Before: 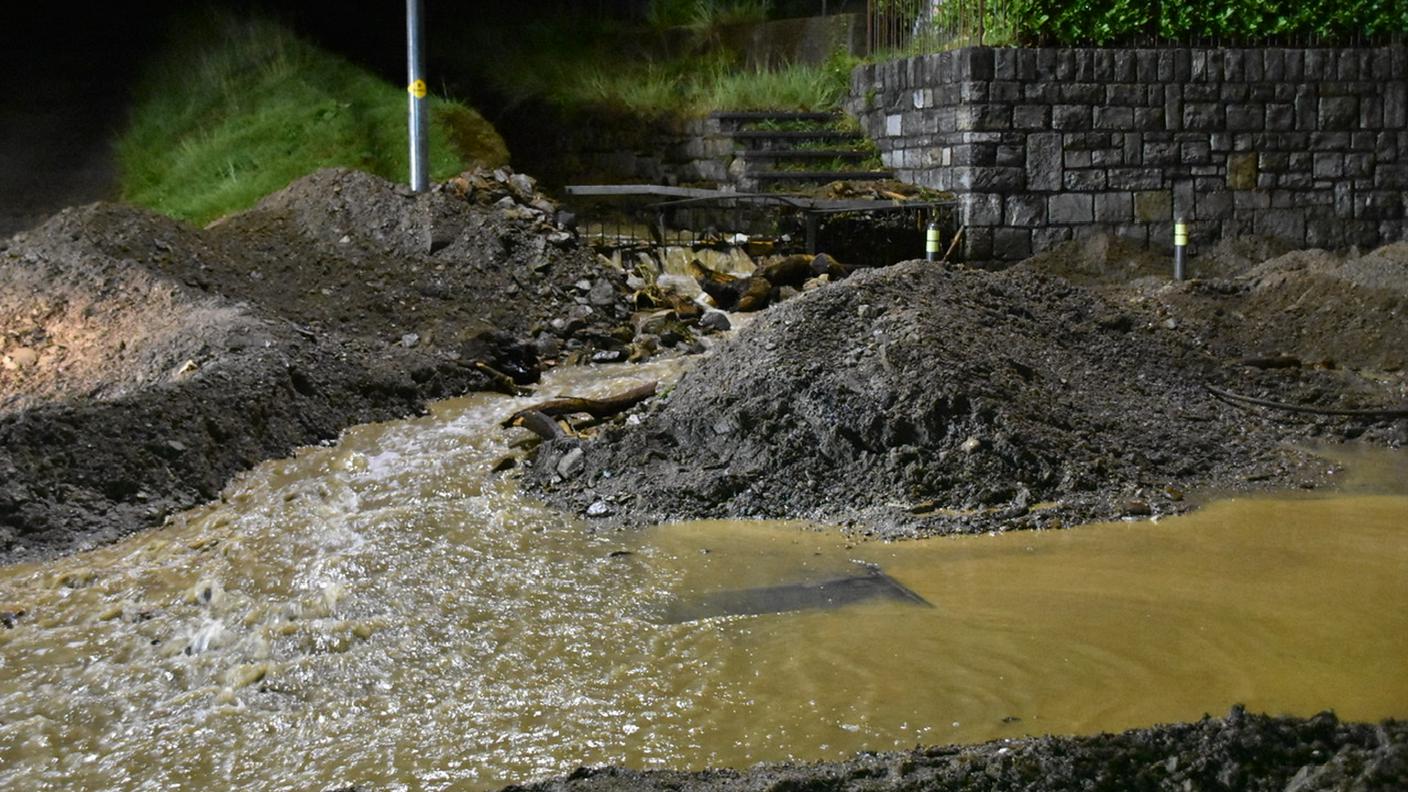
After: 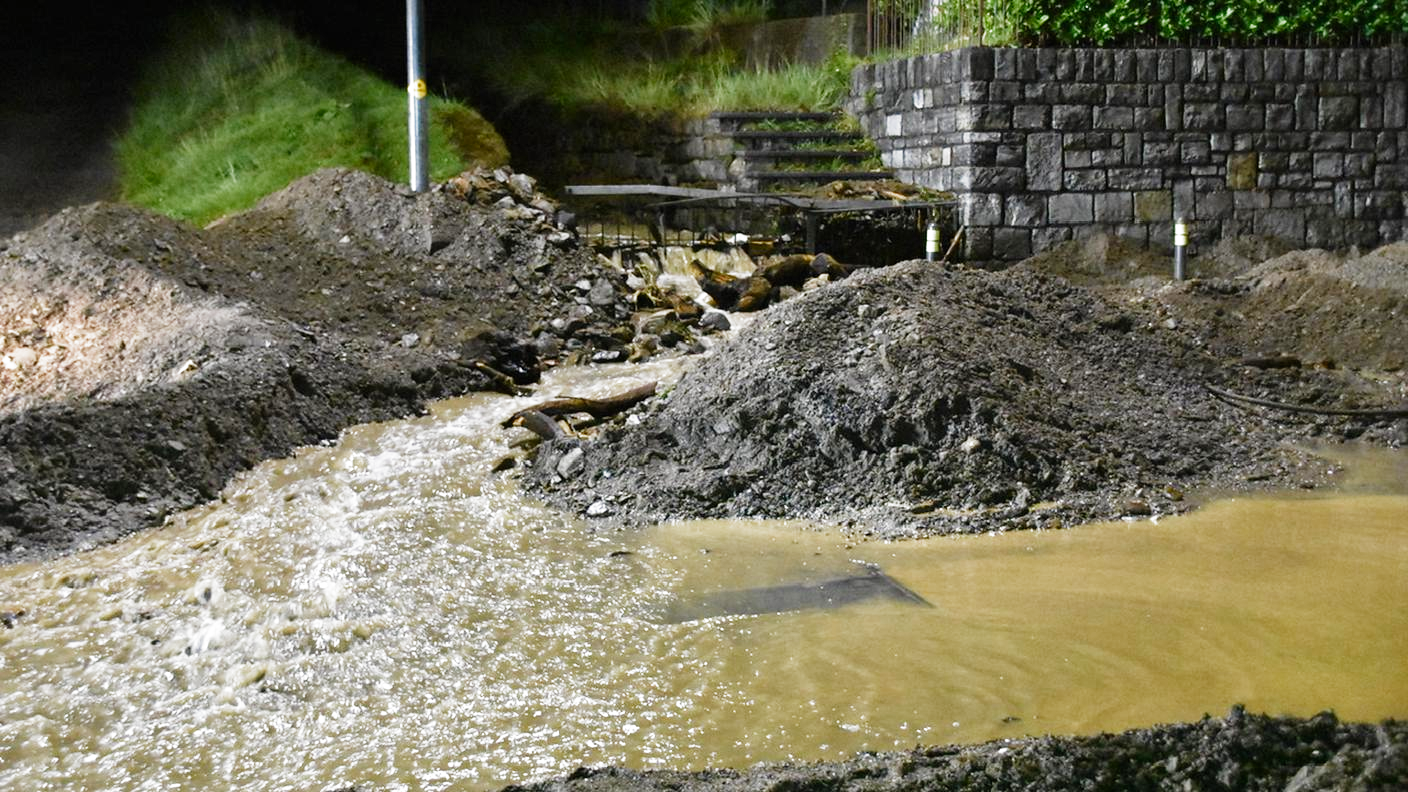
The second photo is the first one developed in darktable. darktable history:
exposure: black level correction 0, exposure 1 EV, compensate highlight preservation false
filmic rgb: black relative exposure -11.3 EV, white relative exposure 3.25 EV, threshold 2.94 EV, hardness 6.69, add noise in highlights 0.001, preserve chrominance no, color science v4 (2020), enable highlight reconstruction true
